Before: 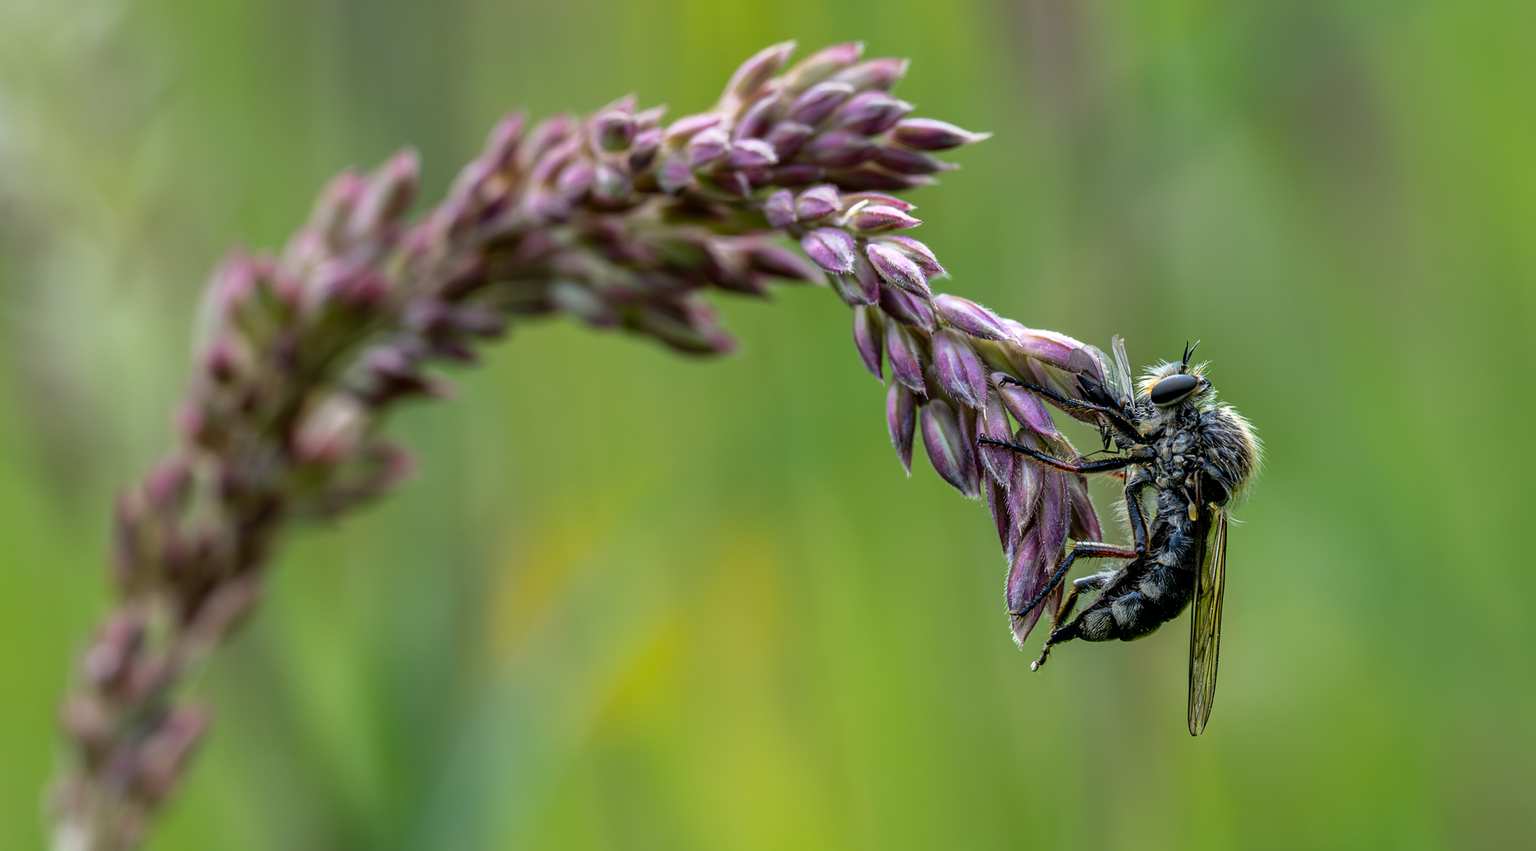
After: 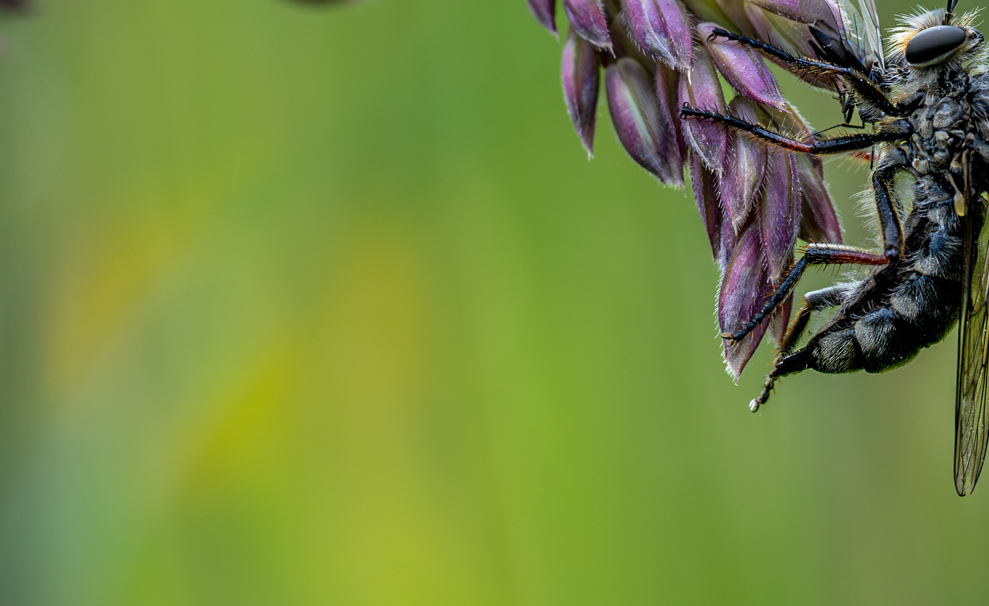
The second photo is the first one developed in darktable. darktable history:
crop: left 29.672%, top 41.786%, right 20.851%, bottom 3.487%
shadows and highlights: shadows 25, highlights -25
vignetting: fall-off start 91.19%
